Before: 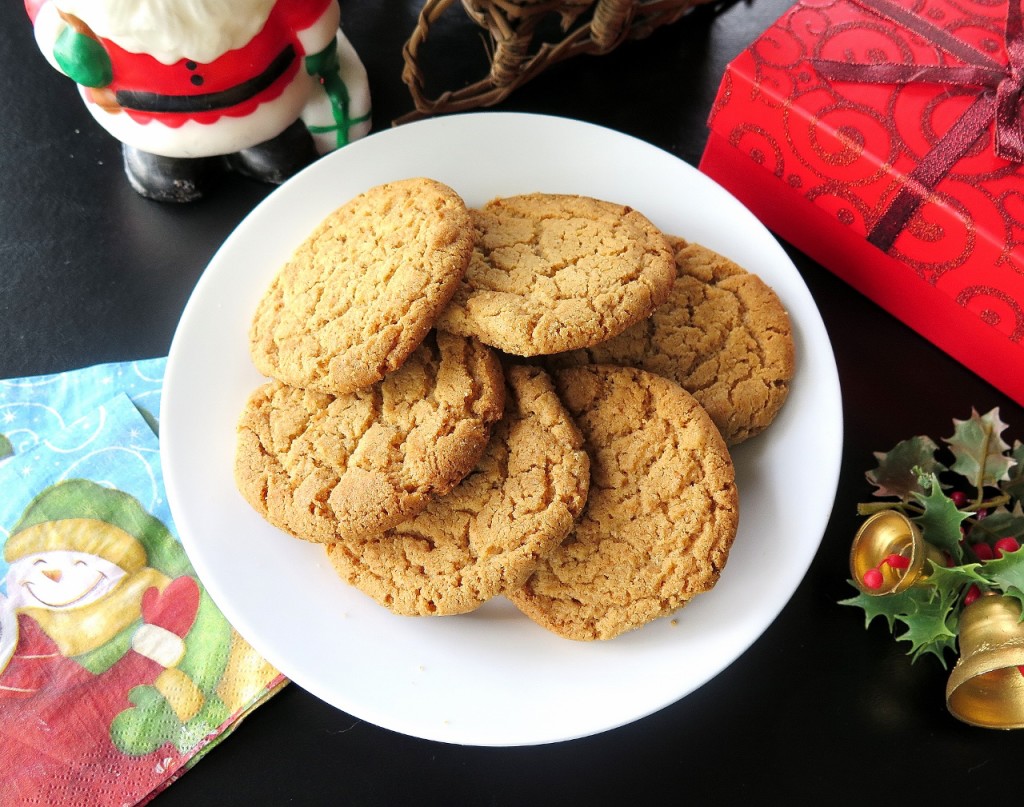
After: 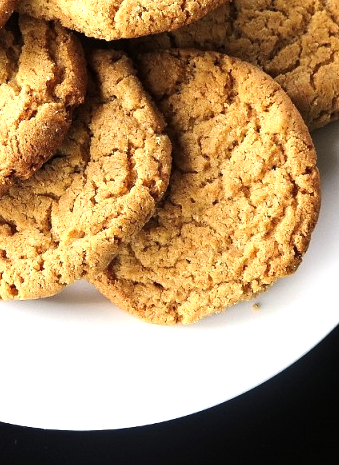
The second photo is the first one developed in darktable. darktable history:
tone equalizer: -8 EV -0.75 EV, -7 EV -0.7 EV, -6 EV -0.6 EV, -5 EV -0.4 EV, -3 EV 0.4 EV, -2 EV 0.6 EV, -1 EV 0.7 EV, +0 EV 0.75 EV, edges refinement/feathering 500, mask exposure compensation -1.57 EV, preserve details no
crop: left 40.878%, top 39.176%, right 25.993%, bottom 3.081%
